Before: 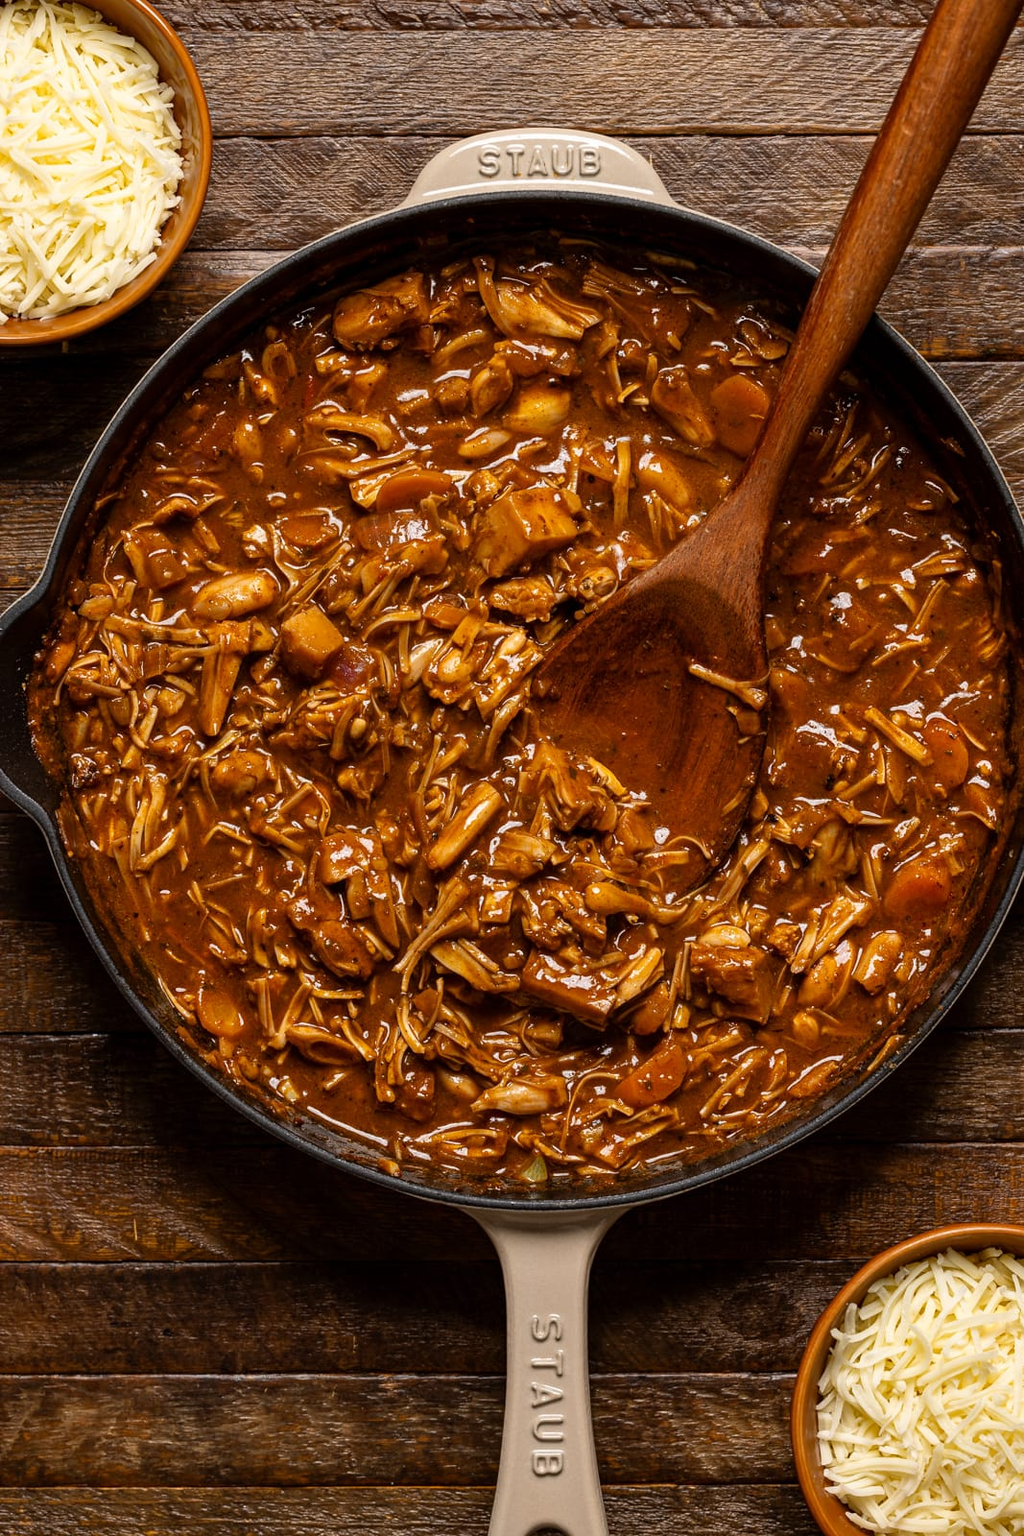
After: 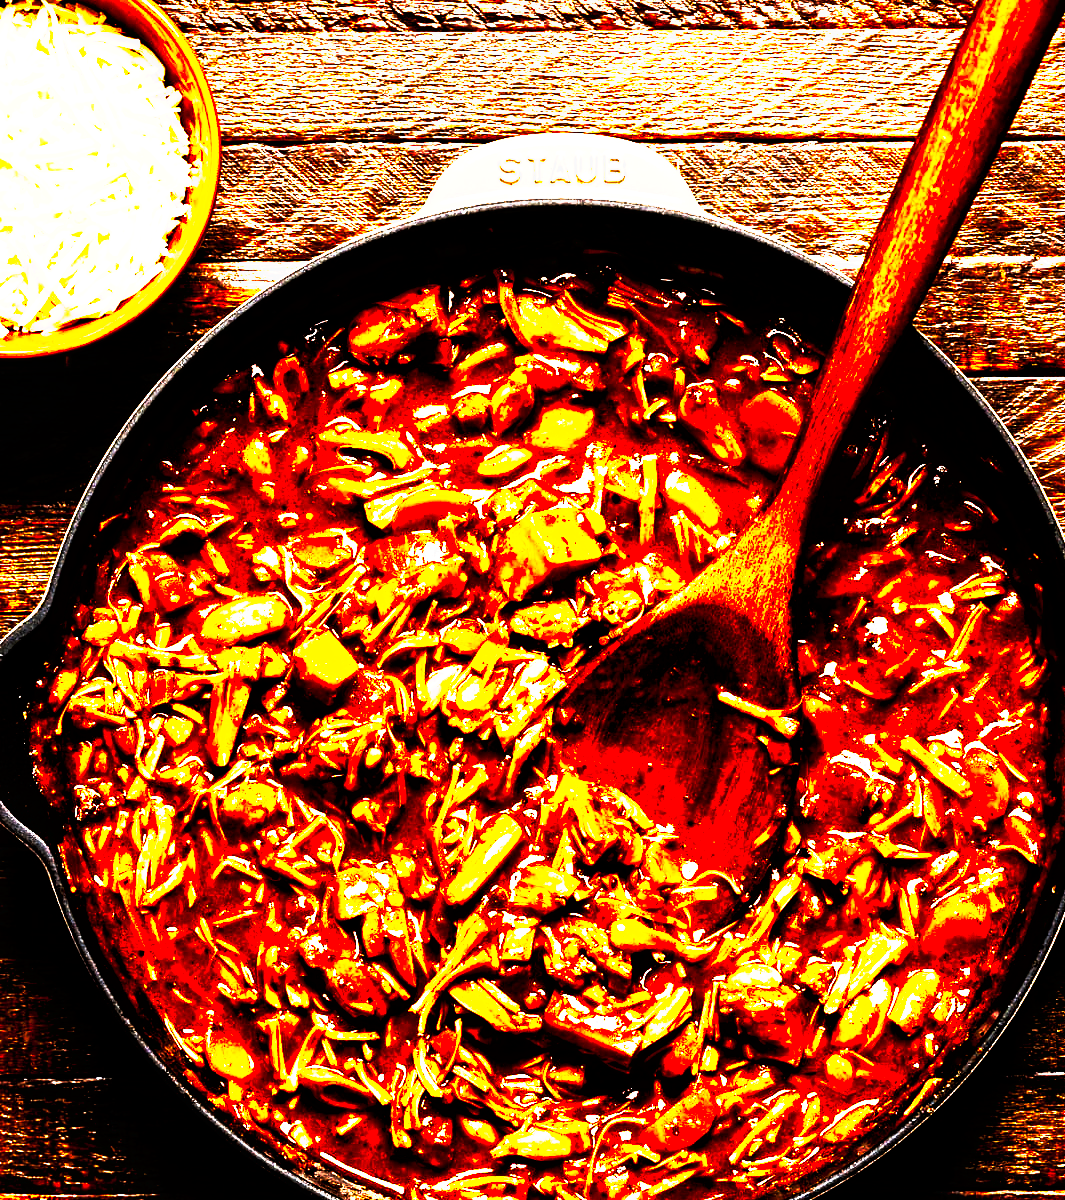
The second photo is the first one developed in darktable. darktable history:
tone curve: curves: ch0 [(0, 0) (0.003, 0.001) (0.011, 0.003) (0.025, 0.003) (0.044, 0.003) (0.069, 0.003) (0.1, 0.006) (0.136, 0.007) (0.177, 0.009) (0.224, 0.007) (0.277, 0.026) (0.335, 0.126) (0.399, 0.254) (0.468, 0.493) (0.543, 0.892) (0.623, 0.984) (0.709, 0.979) (0.801, 0.979) (0.898, 0.982) (1, 1)], preserve colors none
crop: bottom 24.967%
exposure: black level correction 0, exposure 0.9 EV, compensate exposure bias true, compensate highlight preservation false
local contrast: mode bilateral grid, contrast 20, coarseness 50, detail 120%, midtone range 0.2
